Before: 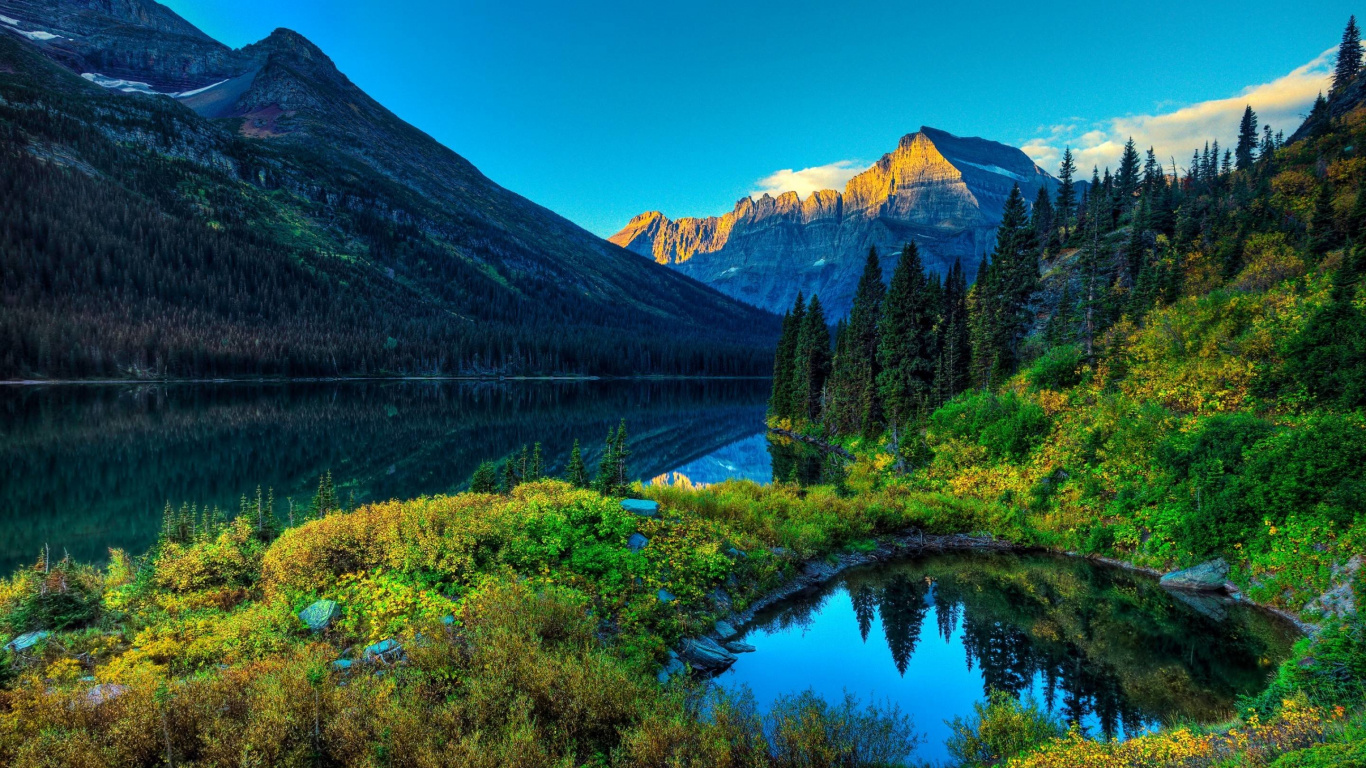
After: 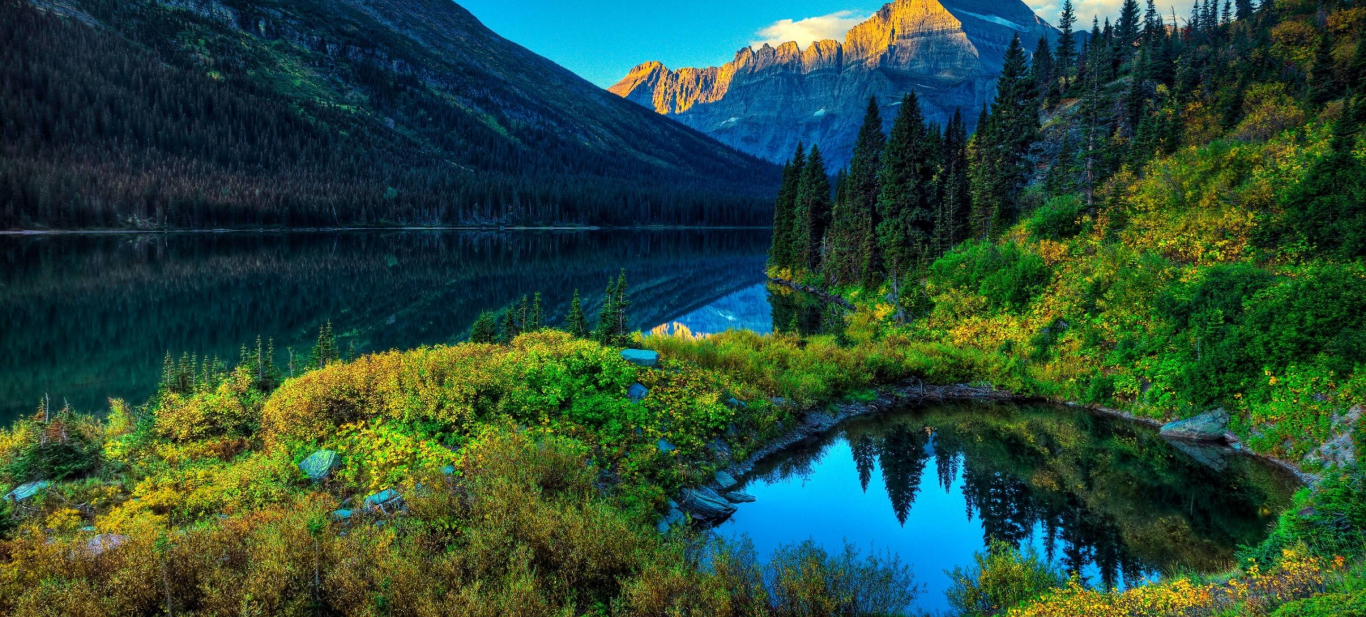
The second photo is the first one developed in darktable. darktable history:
crop and rotate: top 19.606%
